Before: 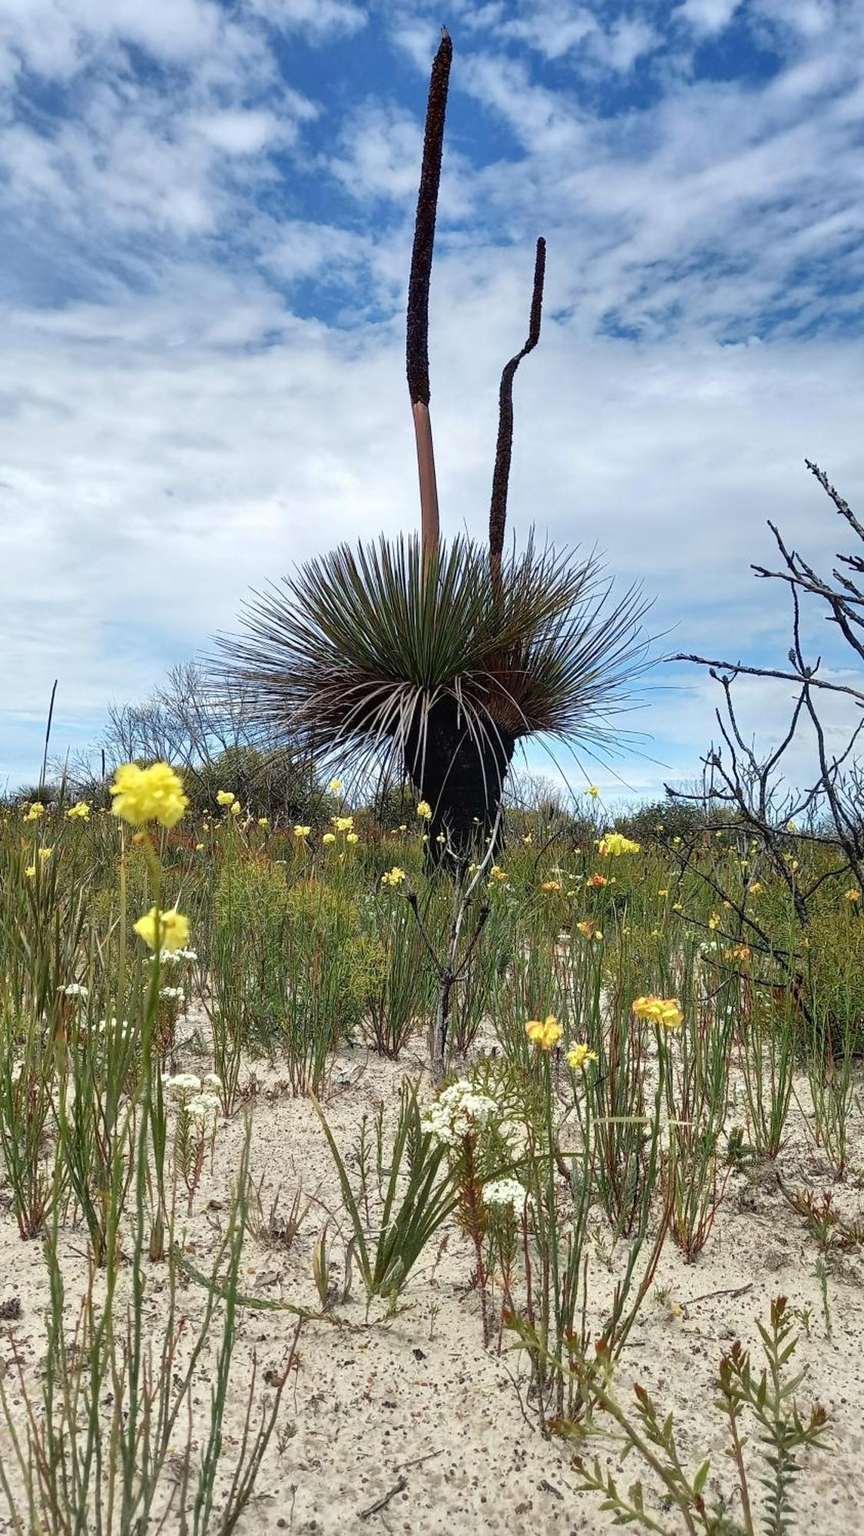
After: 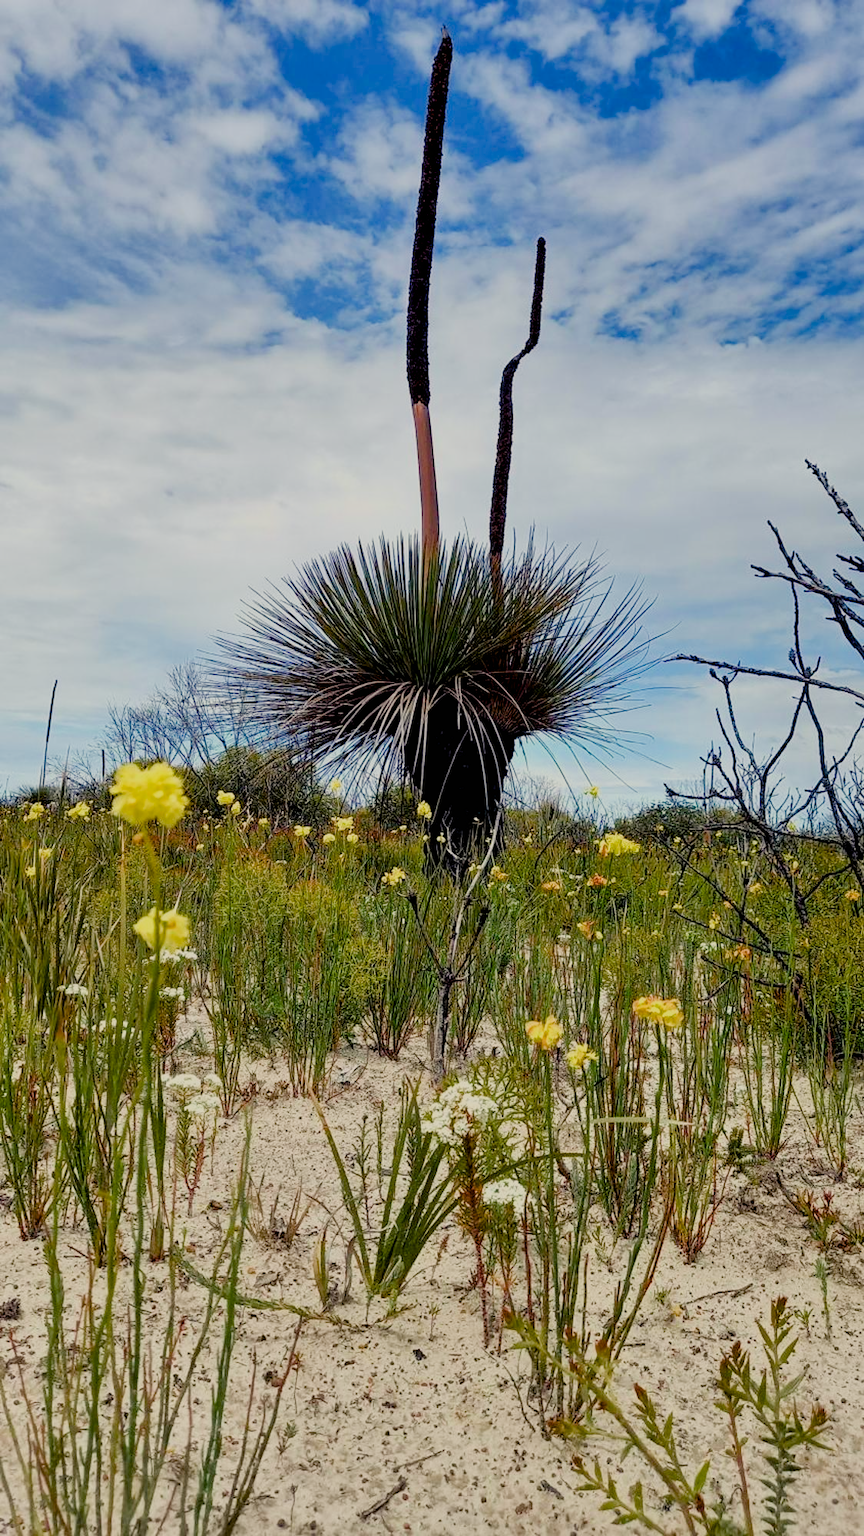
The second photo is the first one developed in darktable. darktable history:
color balance rgb: shadows lift › chroma 3%, shadows lift › hue 280.8°, power › hue 330°, highlights gain › chroma 3%, highlights gain › hue 75.6°, global offset › luminance -1%, perceptual saturation grading › global saturation 20%, perceptual saturation grading › highlights -25%, perceptual saturation grading › shadows 50%, global vibrance 20%
filmic rgb: black relative exposure -16 EV, white relative exposure 6.92 EV, hardness 4.7
shadows and highlights: shadows 20.55, highlights -20.99, soften with gaussian
